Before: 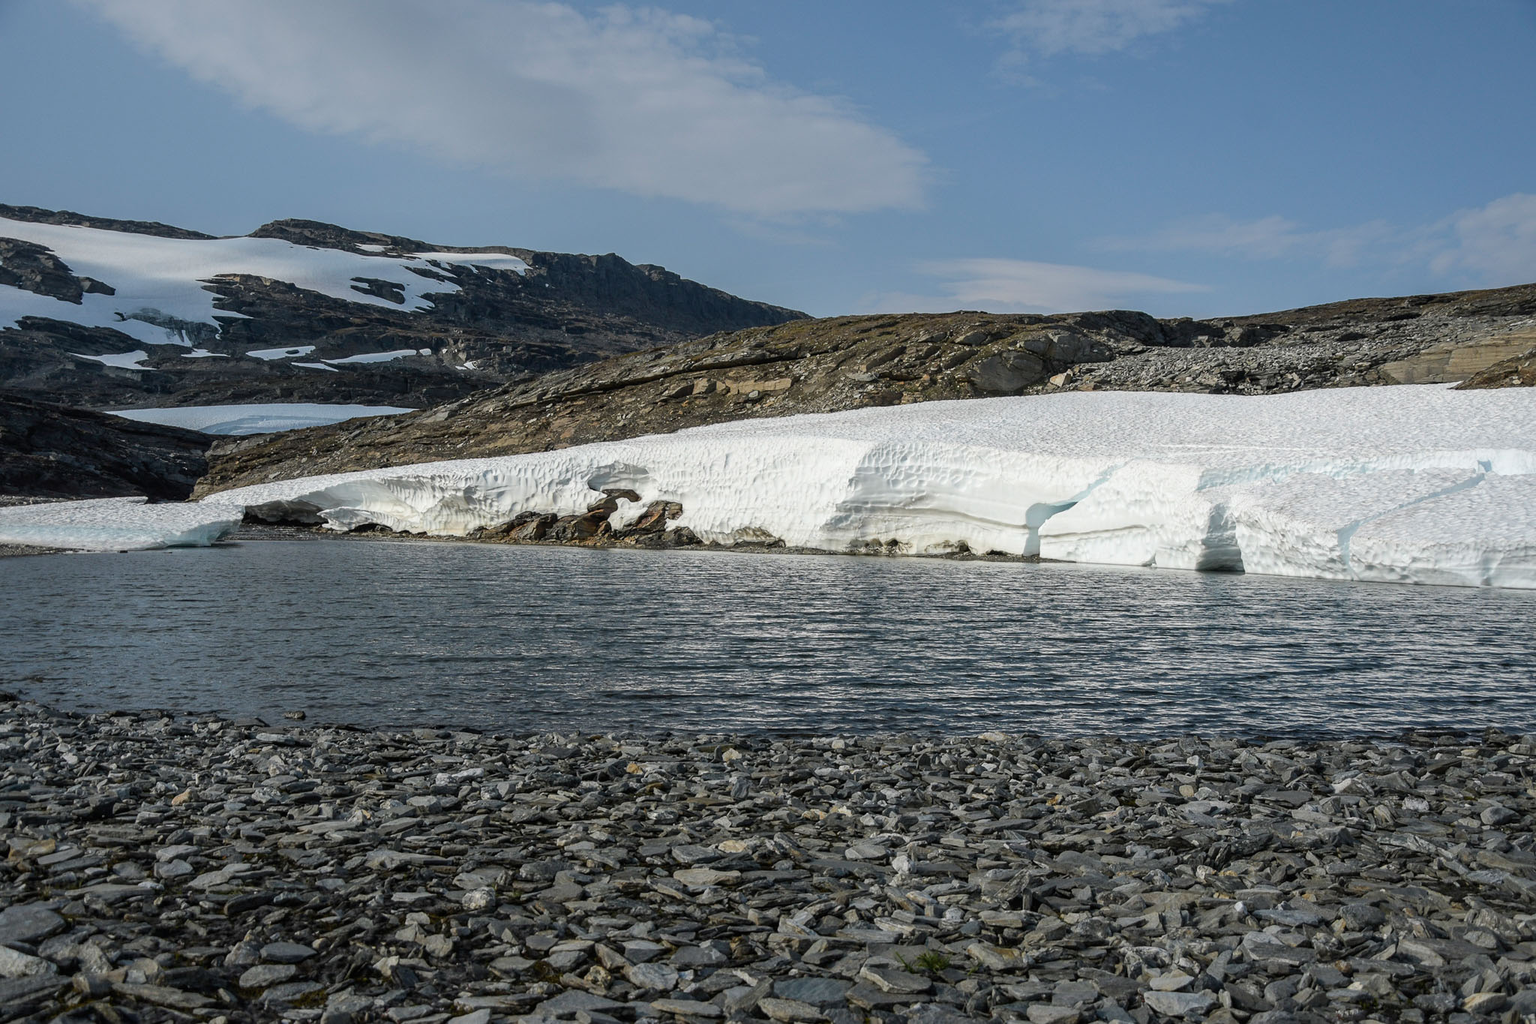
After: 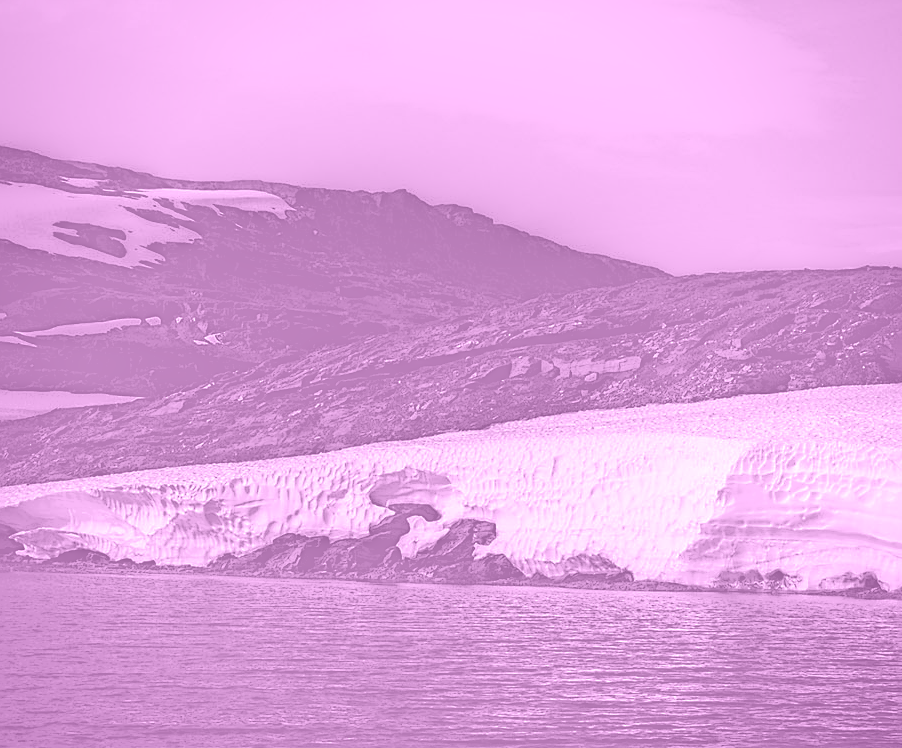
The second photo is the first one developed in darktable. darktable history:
crop: left 20.248%, top 10.86%, right 35.675%, bottom 34.321%
contrast brightness saturation: contrast 0.13, brightness -0.24, saturation 0.14
local contrast: highlights 0%, shadows 198%, detail 164%, midtone range 0.001
colorize: hue 331.2°, saturation 69%, source mix 30.28%, lightness 69.02%, version 1
exposure: black level correction 0, exposure 0.7 EV, compensate exposure bias true, compensate highlight preservation false
vignetting: brightness -0.233, saturation 0.141
sharpen: on, module defaults
